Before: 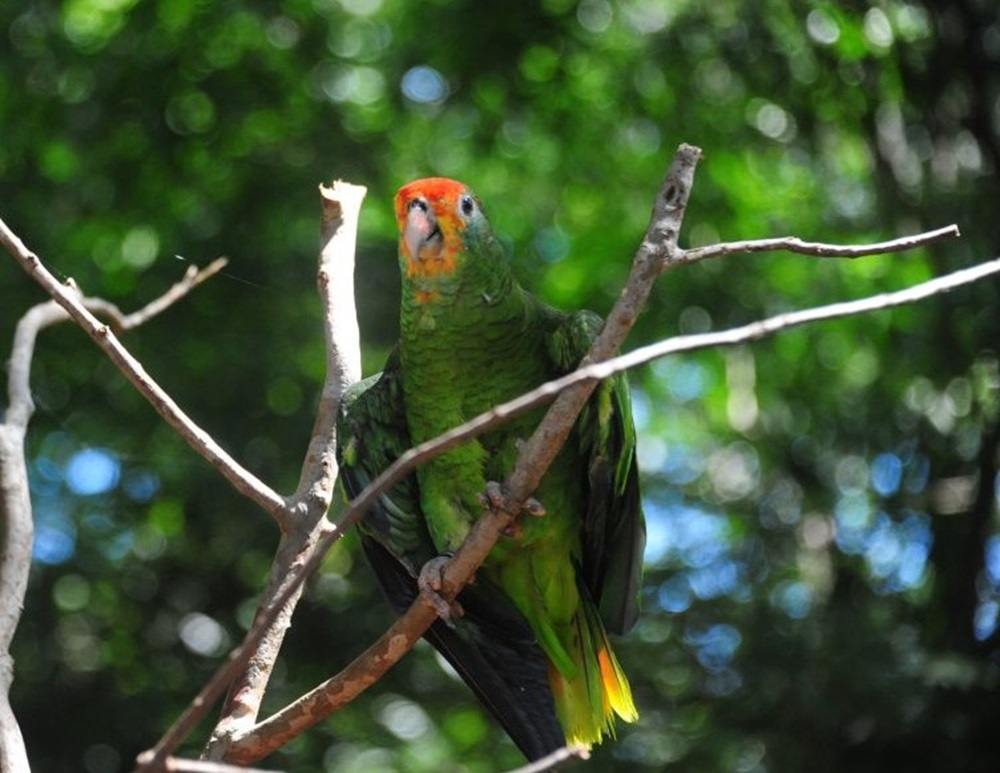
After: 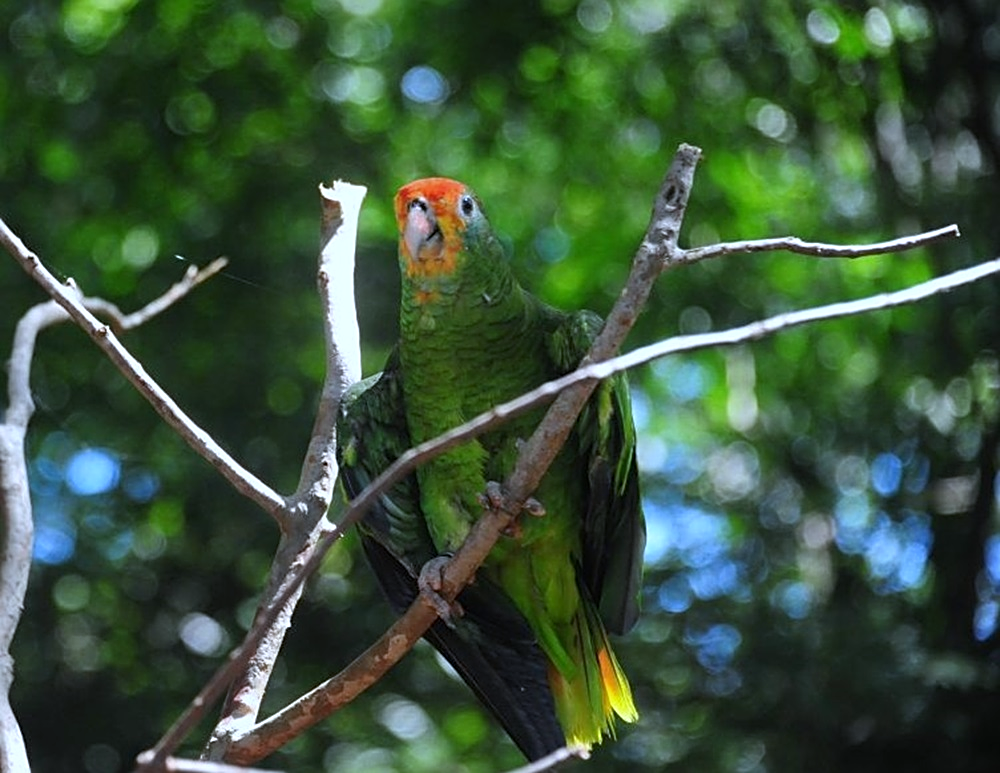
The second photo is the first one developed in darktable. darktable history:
sharpen: on, module defaults
white balance: red 0.926, green 1.003, blue 1.133
